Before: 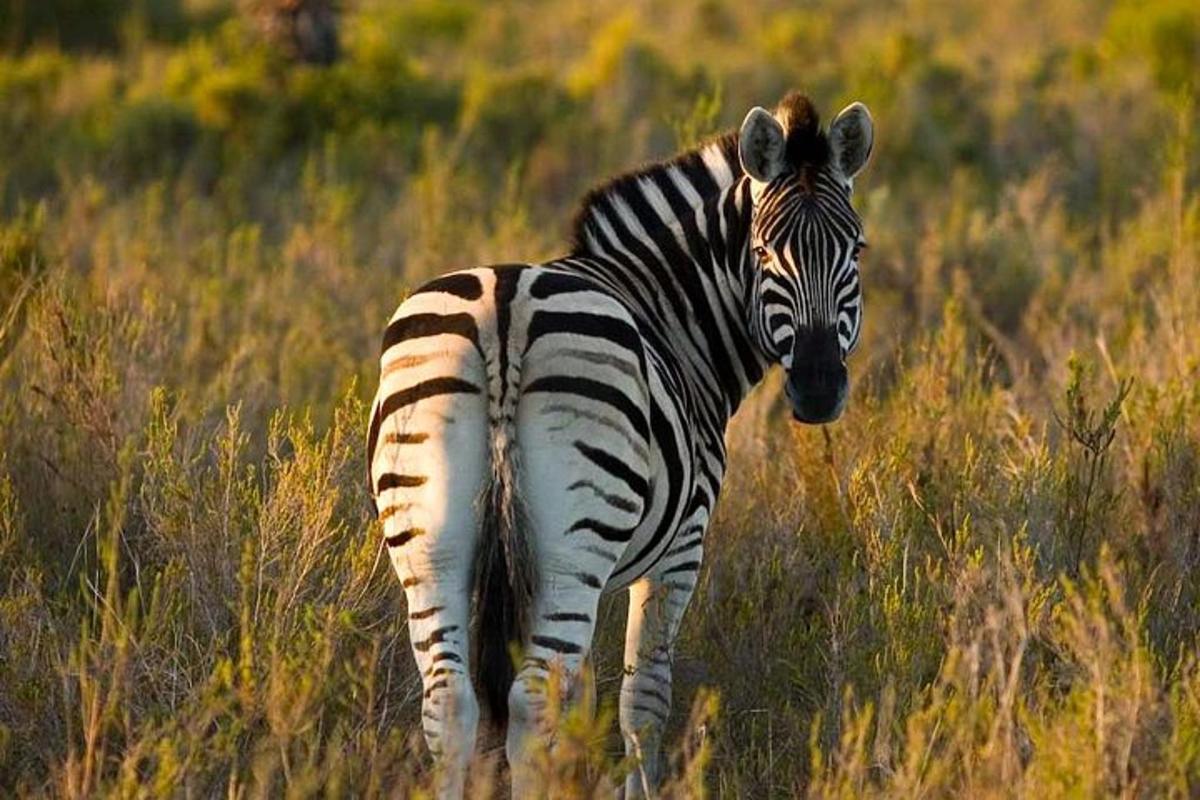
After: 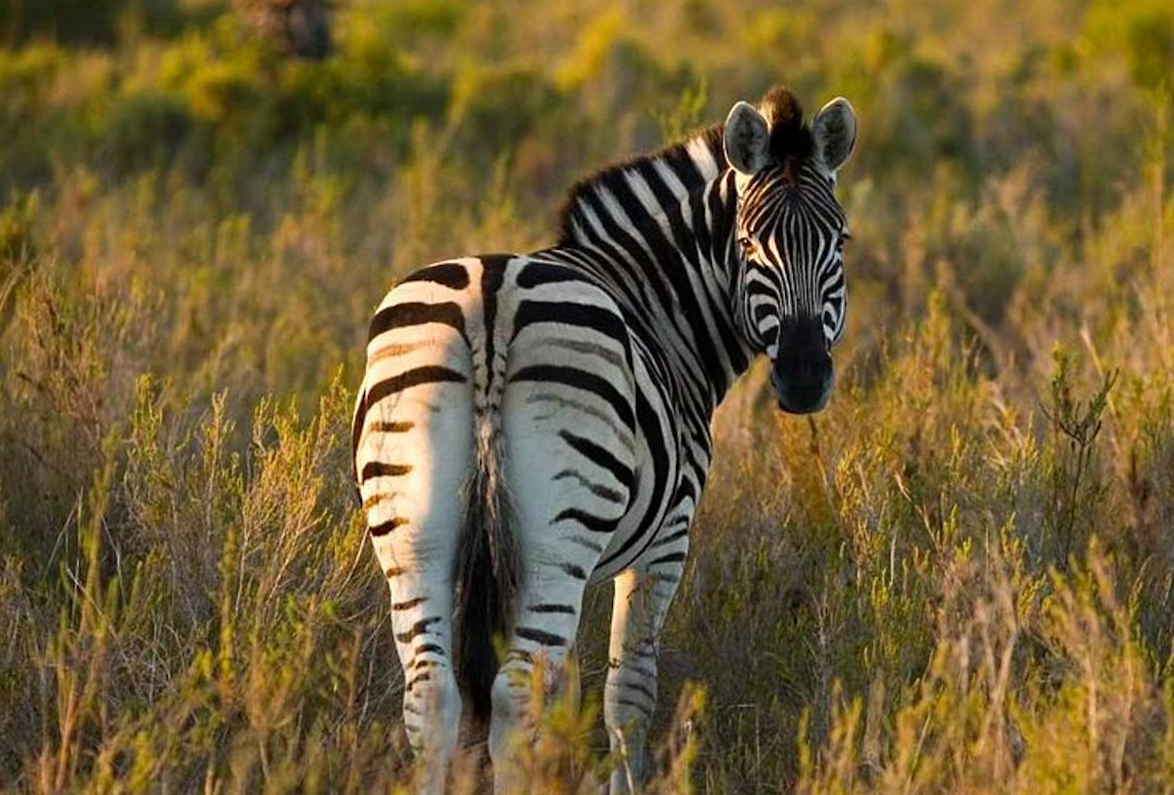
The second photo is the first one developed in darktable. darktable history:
sharpen: radius 5.325, amount 0.312, threshold 26.433
rotate and perspective: rotation 0.226°, lens shift (vertical) -0.042, crop left 0.023, crop right 0.982, crop top 0.006, crop bottom 0.994
